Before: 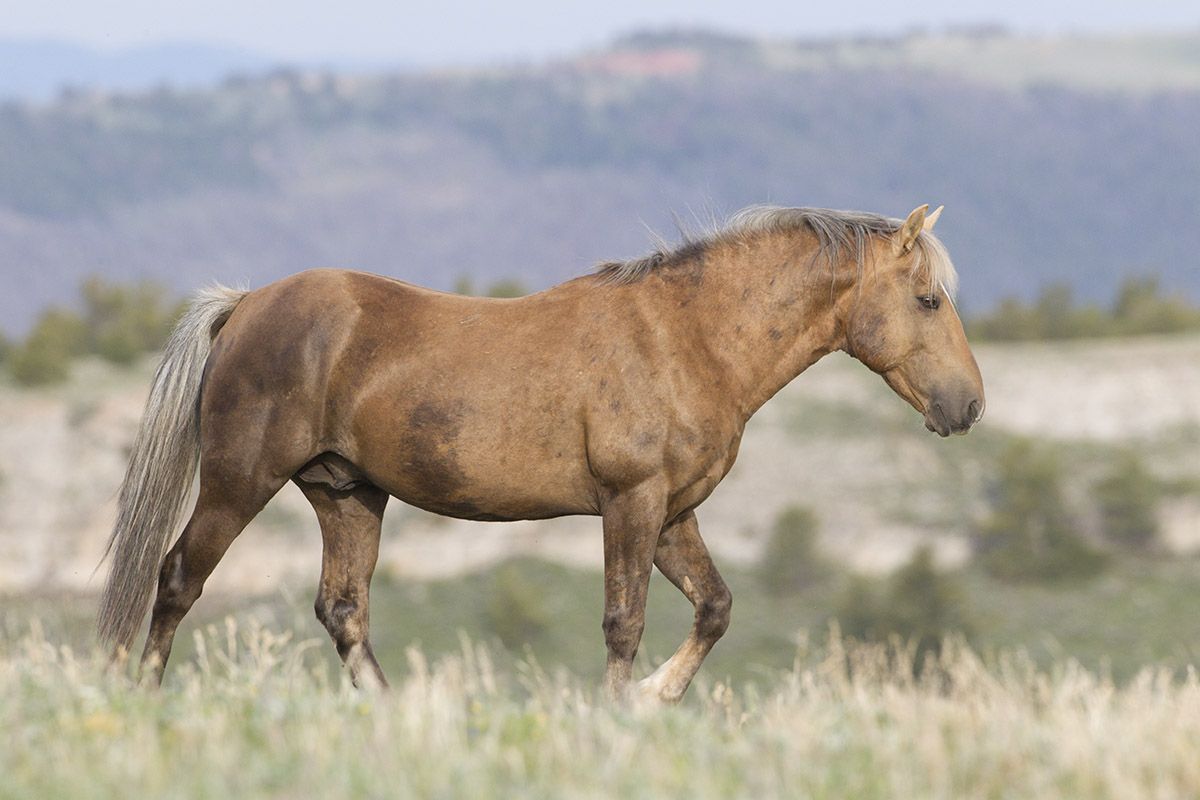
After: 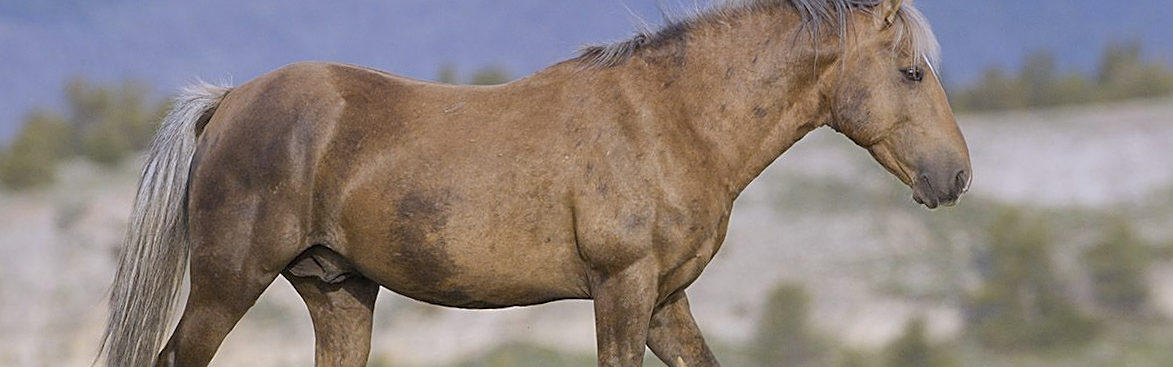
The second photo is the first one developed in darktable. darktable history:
graduated density: hue 238.83°, saturation 50%
sharpen: on, module defaults
shadows and highlights: shadows 30
rotate and perspective: rotation -2°, crop left 0.022, crop right 0.978, crop top 0.049, crop bottom 0.951
color contrast: green-magenta contrast 0.8, blue-yellow contrast 1.1, unbound 0
exposure: black level correction 0.001, exposure 0.14 EV, compensate highlight preservation false
crop and rotate: top 26.056%, bottom 25.543%
